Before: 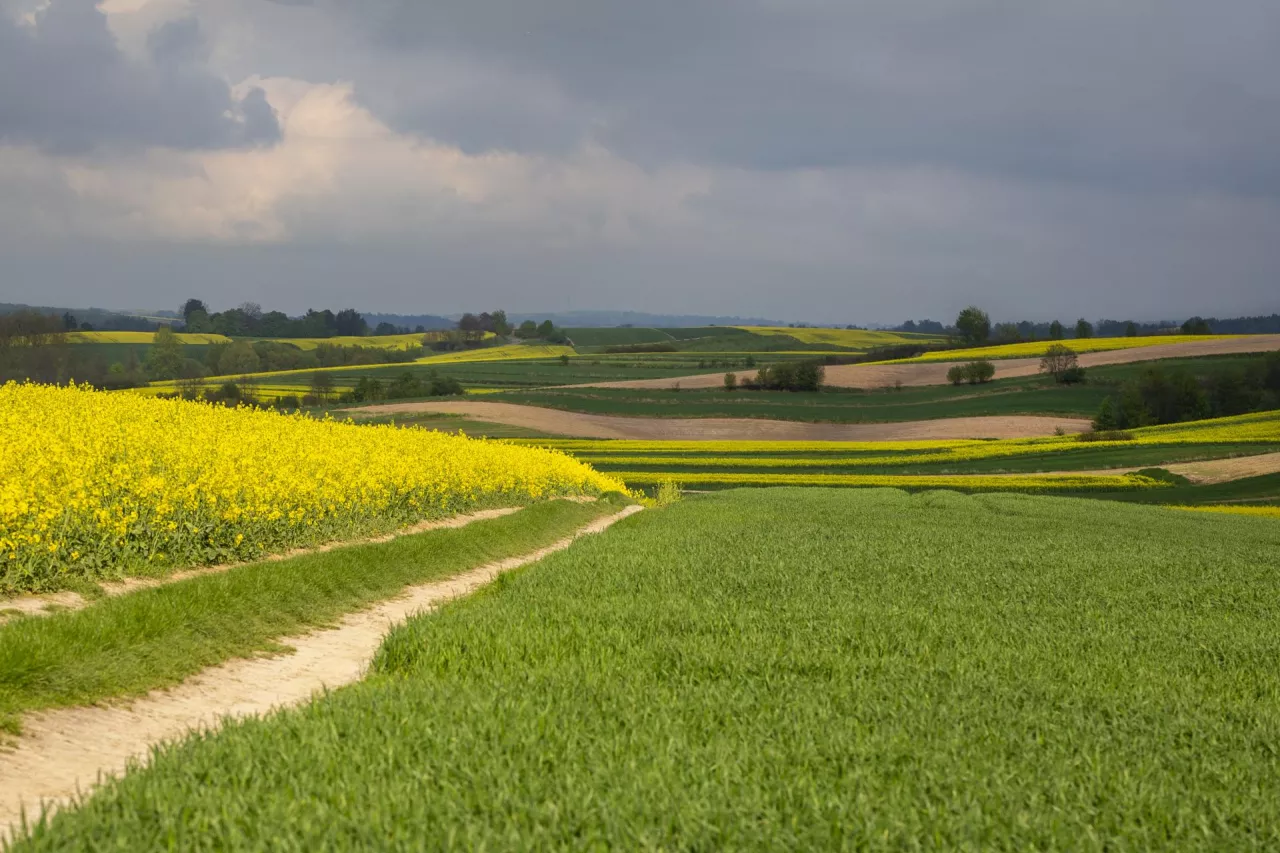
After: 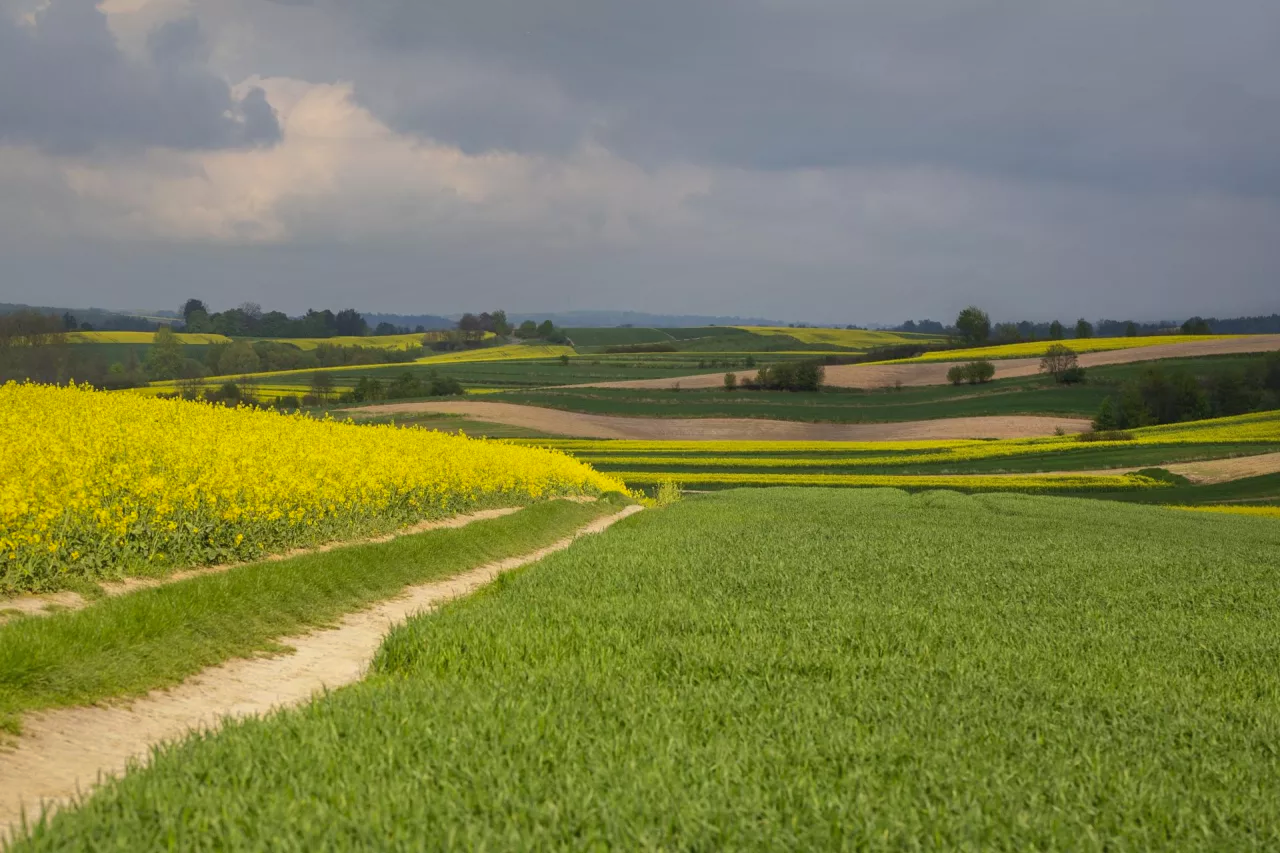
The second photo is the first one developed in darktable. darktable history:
shadows and highlights: shadows 39.31, highlights -60.1
